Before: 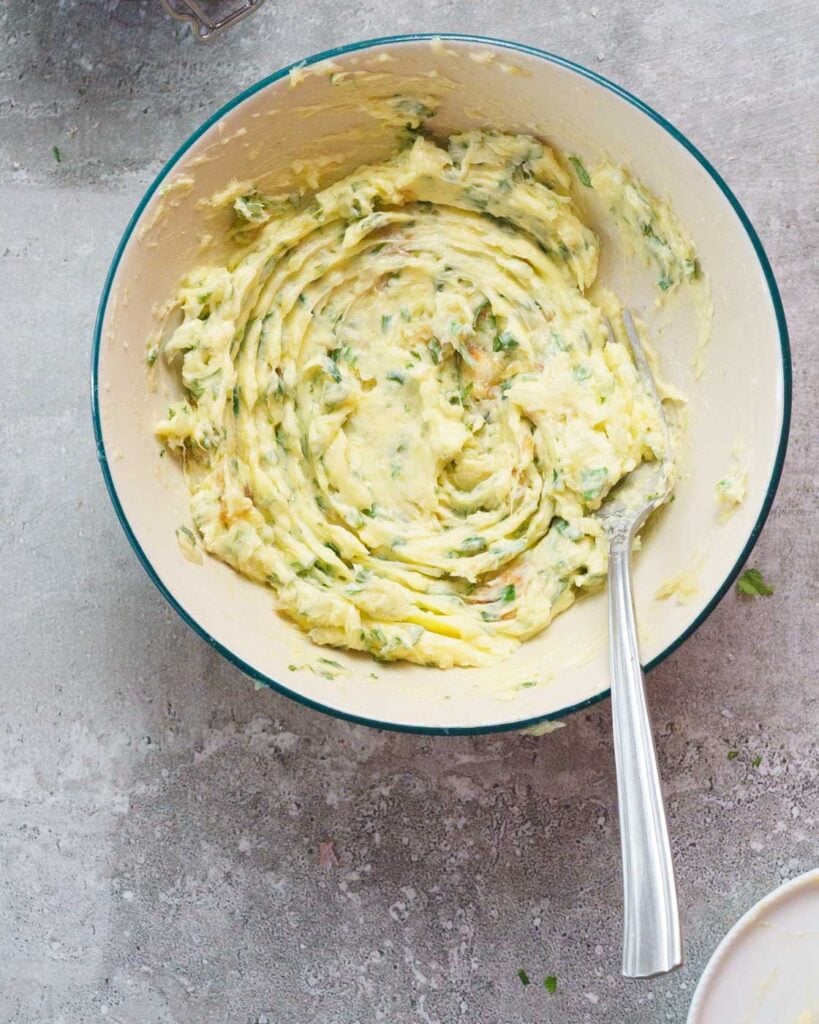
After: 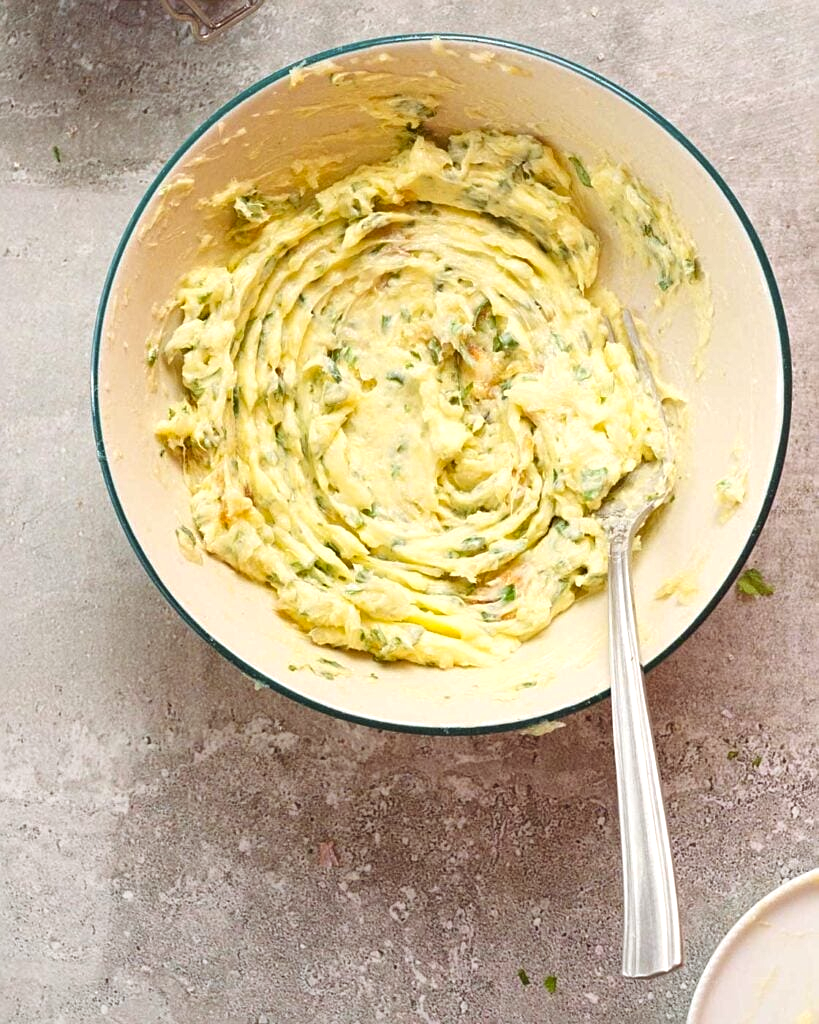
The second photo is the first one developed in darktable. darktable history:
color balance rgb: shadows lift › chroma 4.41%, shadows lift › hue 27°, power › chroma 2.5%, power › hue 70°, highlights gain › chroma 1%, highlights gain › hue 27°, saturation formula JzAzBz (2021)
exposure: exposure 0.217 EV, compensate highlight preservation false
sharpen: radius 2.167, amount 0.381, threshold 0
